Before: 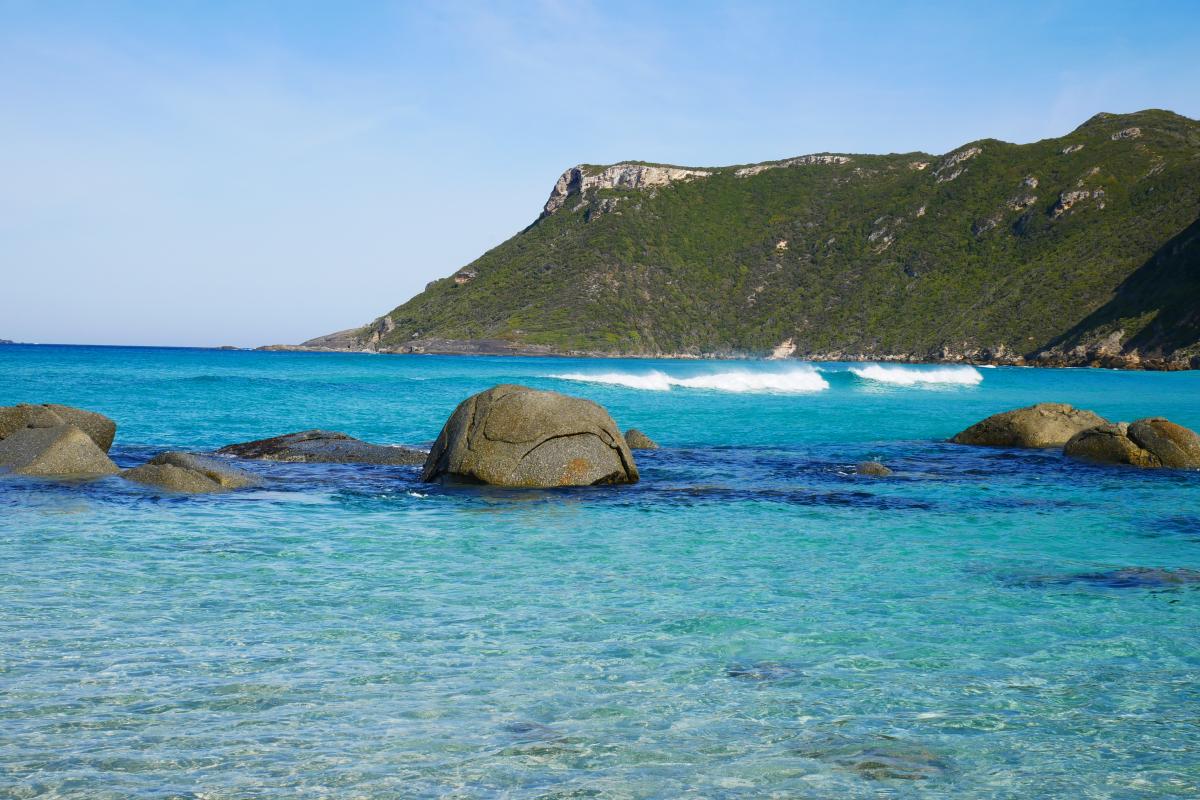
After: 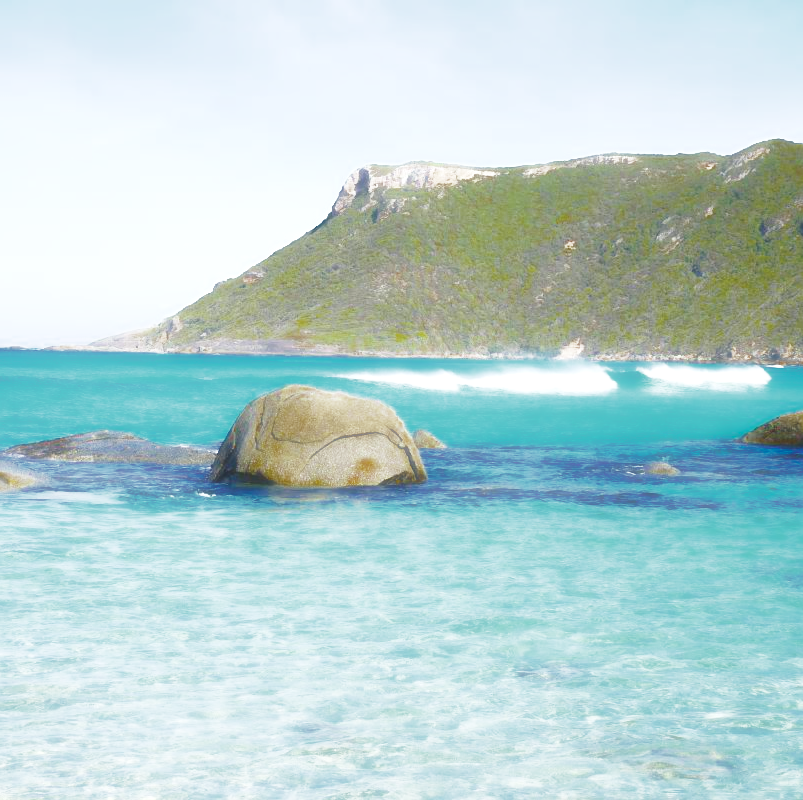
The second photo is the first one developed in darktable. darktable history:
crop and rotate: left 17.722%, right 15.311%
color zones: curves: ch0 [(0.002, 0.429) (0.121, 0.212) (0.198, 0.113) (0.276, 0.344) (0.331, 0.541) (0.41, 0.56) (0.482, 0.289) (0.619, 0.227) (0.721, 0.18) (0.821, 0.435) (0.928, 0.555) (1, 0.587)]; ch1 [(0, 0) (0.143, 0) (0.286, 0) (0.429, 0) (0.571, 0) (0.714, 0) (0.857, 0)], mix -61.64%
sharpen: radius 1.311, amount 0.296, threshold 0.213
color balance rgb: linear chroma grading › global chroma 2.131%, linear chroma grading › mid-tones -1.185%, perceptual saturation grading › global saturation 30.842%, global vibrance 20%
contrast equalizer: y [[0.5, 0.542, 0.583, 0.625, 0.667, 0.708], [0.5 ×6], [0.5 ×6], [0 ×6], [0 ×6]], mix -0.999
base curve: curves: ch0 [(0, 0) (0.028, 0.03) (0.121, 0.232) (0.46, 0.748) (0.859, 0.968) (1, 1)], preserve colors none
haze removal: strength -0.1, compatibility mode true, adaptive false
exposure: black level correction 0, exposure 1 EV, compensate highlight preservation false
